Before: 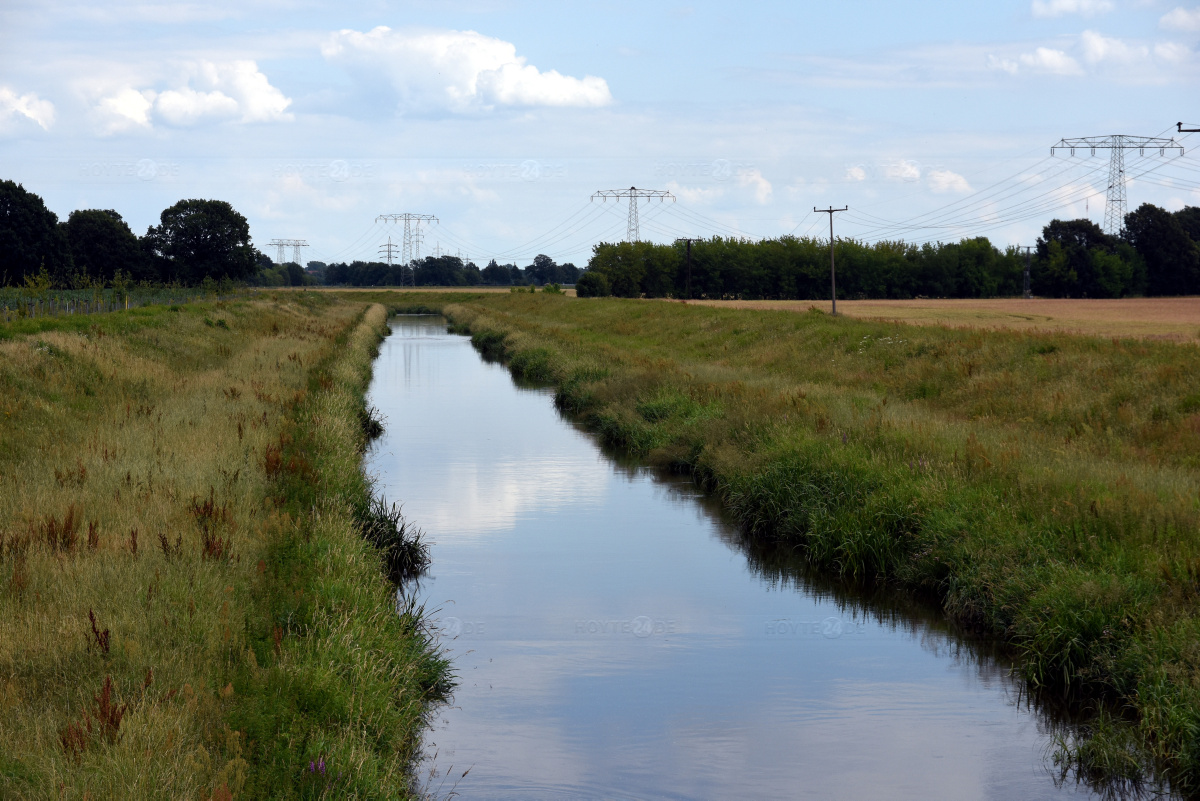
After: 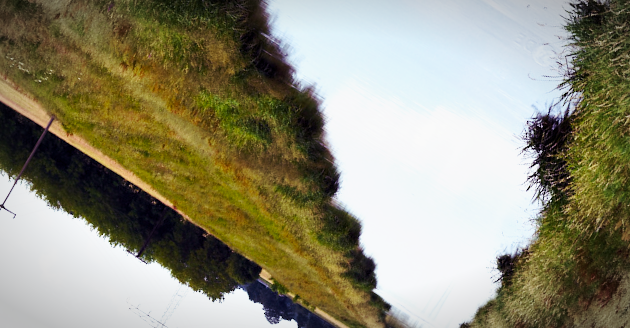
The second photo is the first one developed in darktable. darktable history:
vignetting: automatic ratio true
color balance rgb: shadows lift › luminance 0.613%, shadows lift › chroma 6.942%, shadows lift › hue 298.95°, perceptual saturation grading › global saturation 25.771%
velvia: on, module defaults
tone equalizer: -8 EV -0.754 EV, -7 EV -0.71 EV, -6 EV -0.626 EV, -5 EV -0.377 EV, -3 EV 0.396 EV, -2 EV 0.6 EV, -1 EV 0.681 EV, +0 EV 0.762 EV, edges refinement/feathering 500, mask exposure compensation -1.57 EV, preserve details no
base curve: curves: ch0 [(0, 0) (0.025, 0.046) (0.112, 0.277) (0.467, 0.74) (0.814, 0.929) (1, 0.942)], preserve colors none
crop and rotate: angle 147.93°, left 9.213%, top 15.561%, right 4.454%, bottom 17.022%
